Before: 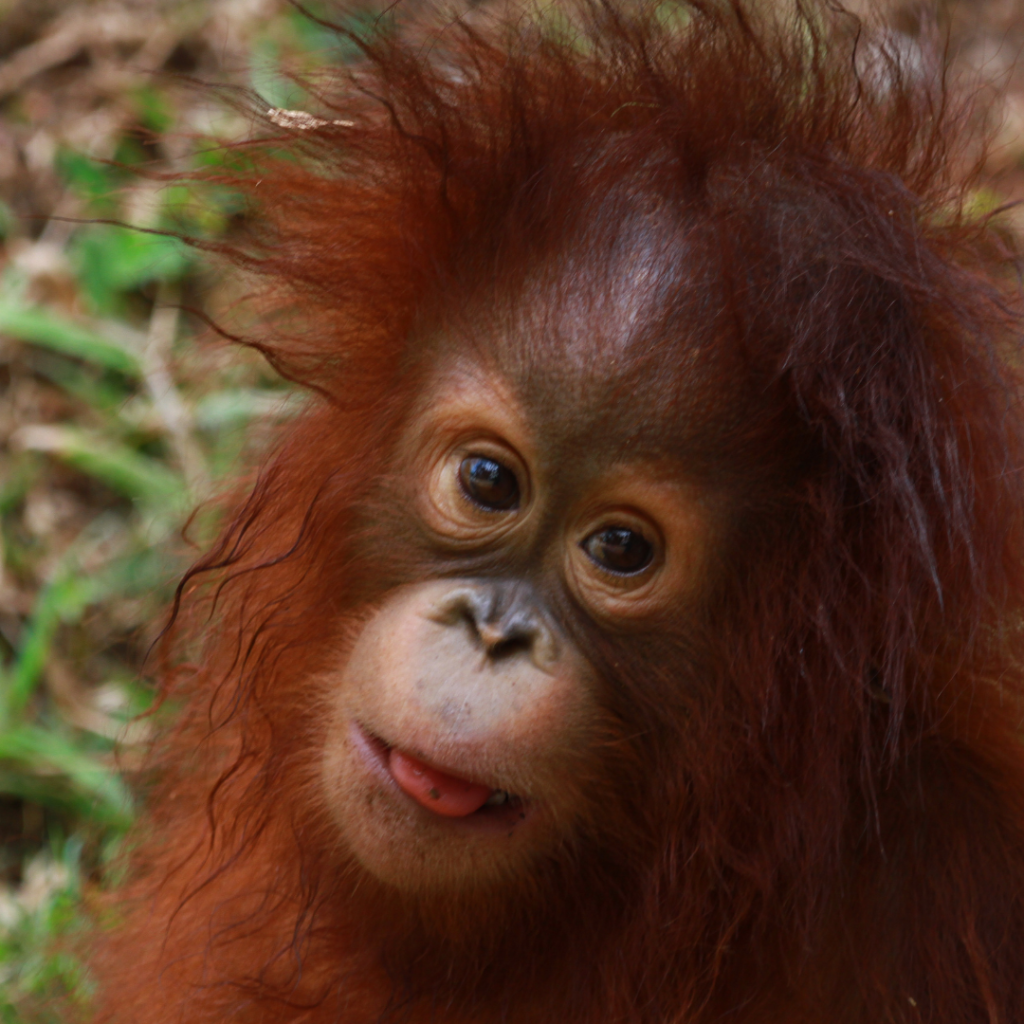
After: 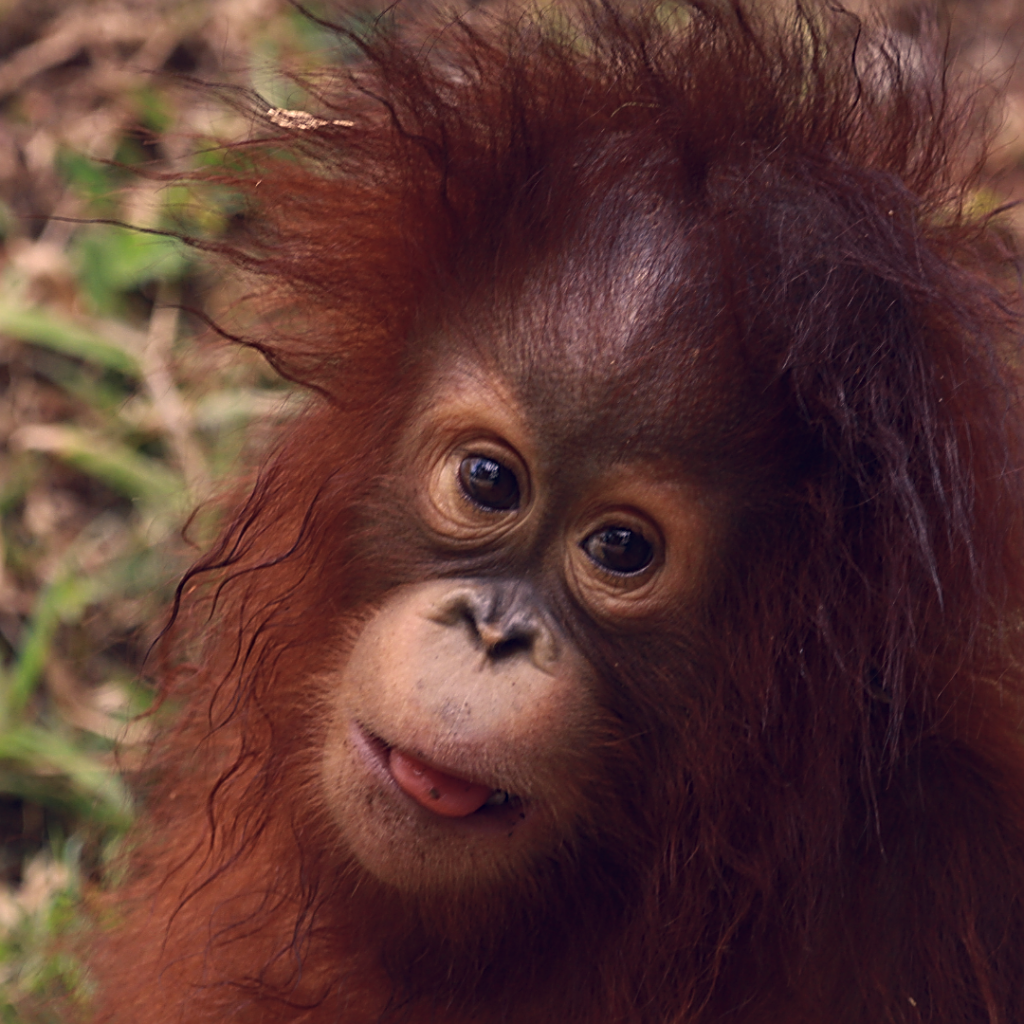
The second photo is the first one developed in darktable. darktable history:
sharpen: amount 0.901
contrast brightness saturation: contrast 0.08, saturation 0.02
color correction: highlights a* 19.59, highlights b* 27.49, shadows a* 3.46, shadows b* -17.28, saturation 0.73
